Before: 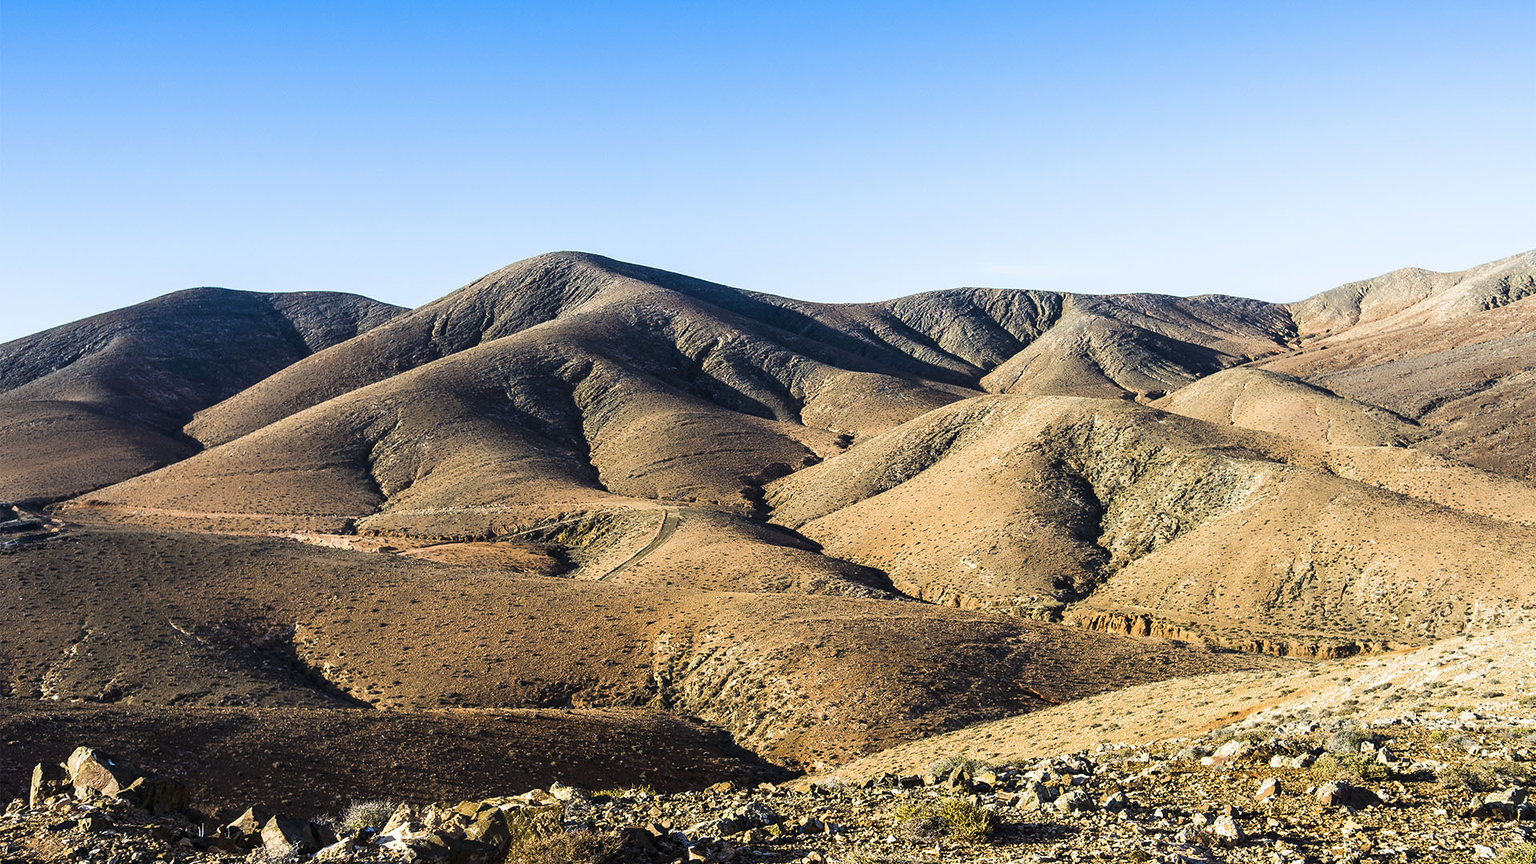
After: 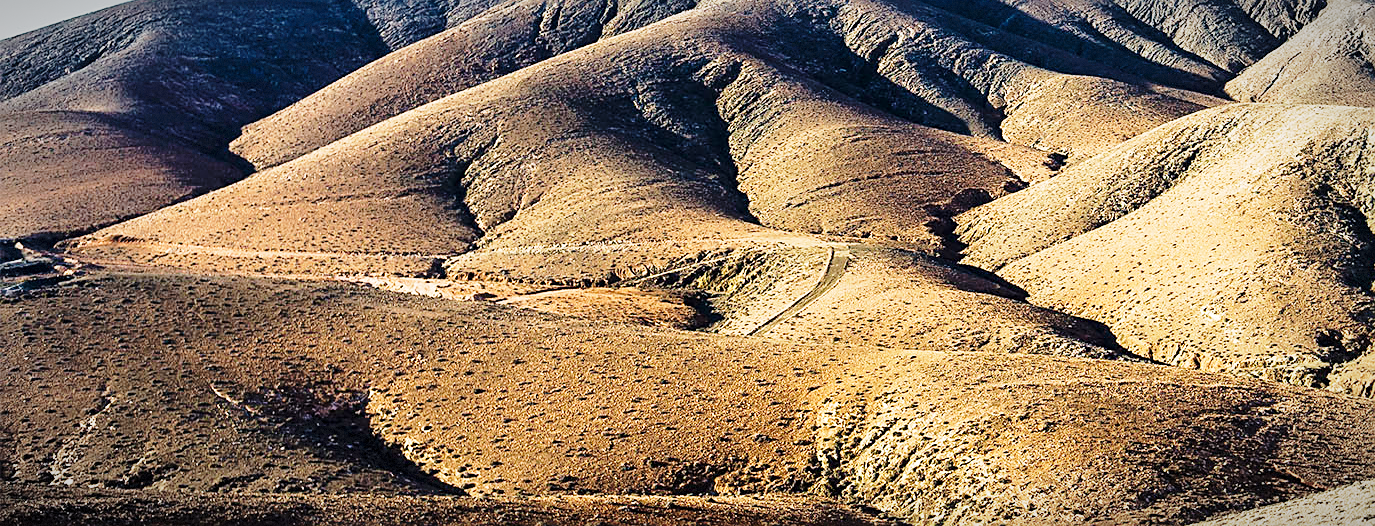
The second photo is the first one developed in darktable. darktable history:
crop: top 36.182%, right 28.334%, bottom 15.071%
shadows and highlights: shadows -20.35, white point adjustment -1.9, highlights -35.03
vignetting: fall-off radius 69.86%, automatic ratio true, dithering 8-bit output
sharpen: amount 0.493
exposure: exposure 0.201 EV, compensate highlight preservation false
velvia: on, module defaults
base curve: curves: ch0 [(0, 0) (0.028, 0.03) (0.121, 0.232) (0.46, 0.748) (0.859, 0.968) (1, 1)], preserve colors none
